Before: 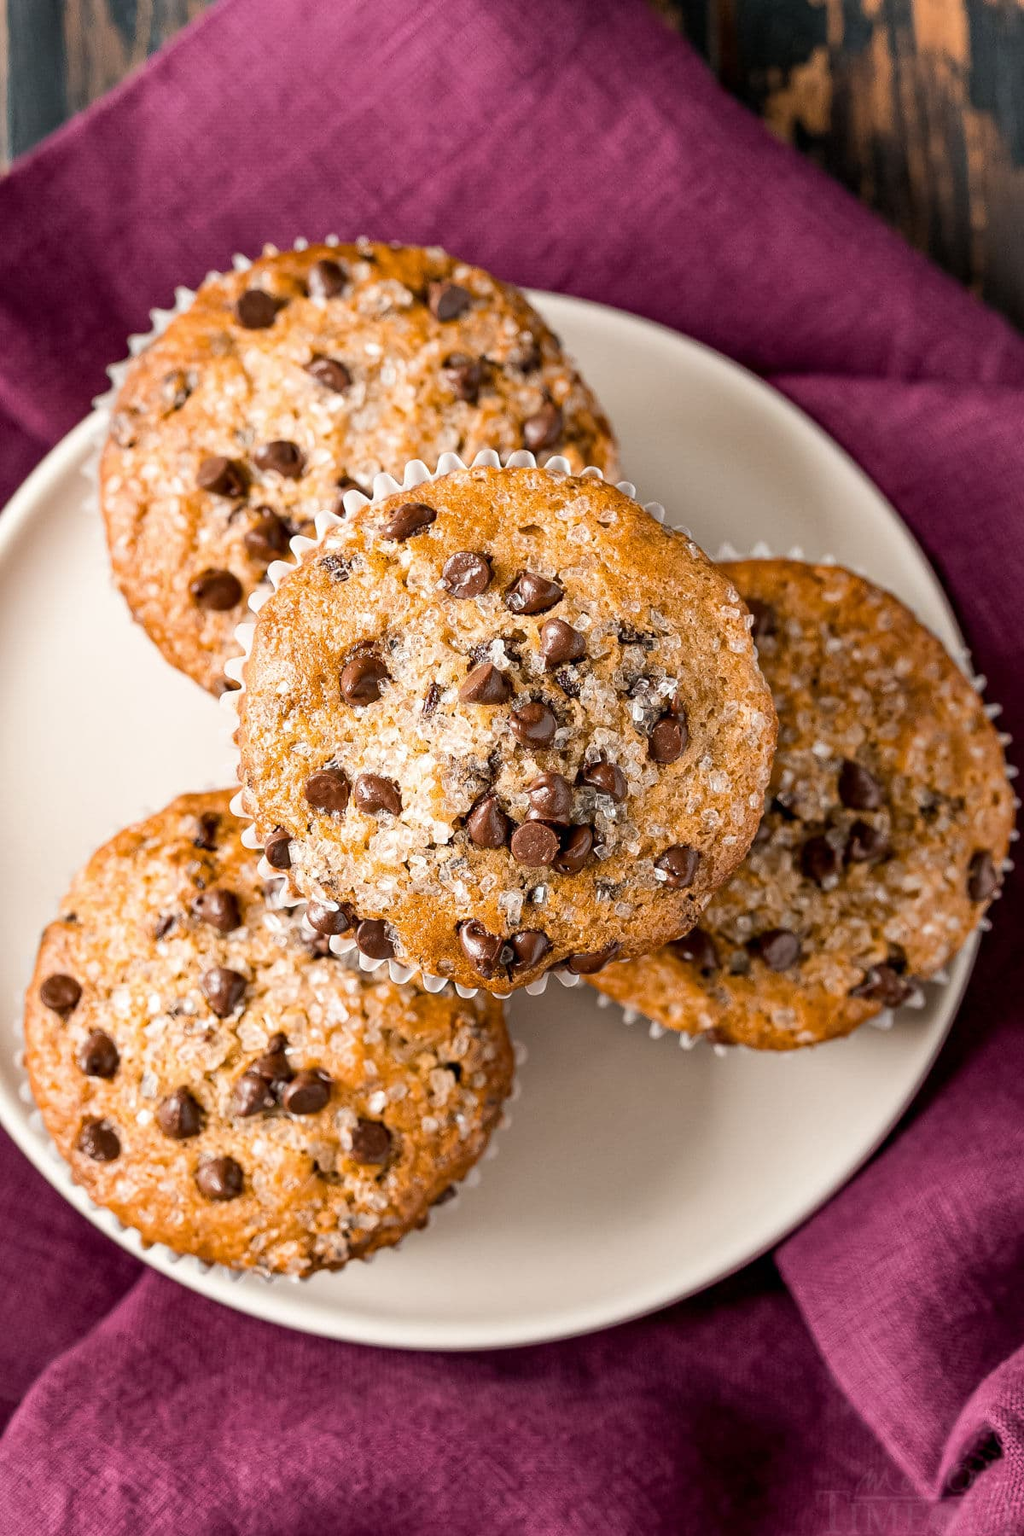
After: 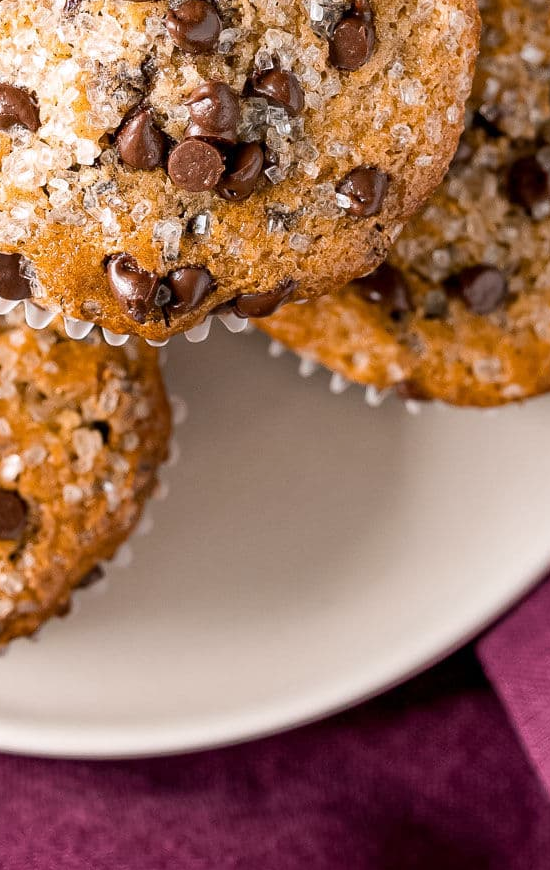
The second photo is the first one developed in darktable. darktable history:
exposure: compensate highlight preservation false
white balance: red 1.004, blue 1.024
crop: left 35.976%, top 45.819%, right 18.162%, bottom 5.807%
